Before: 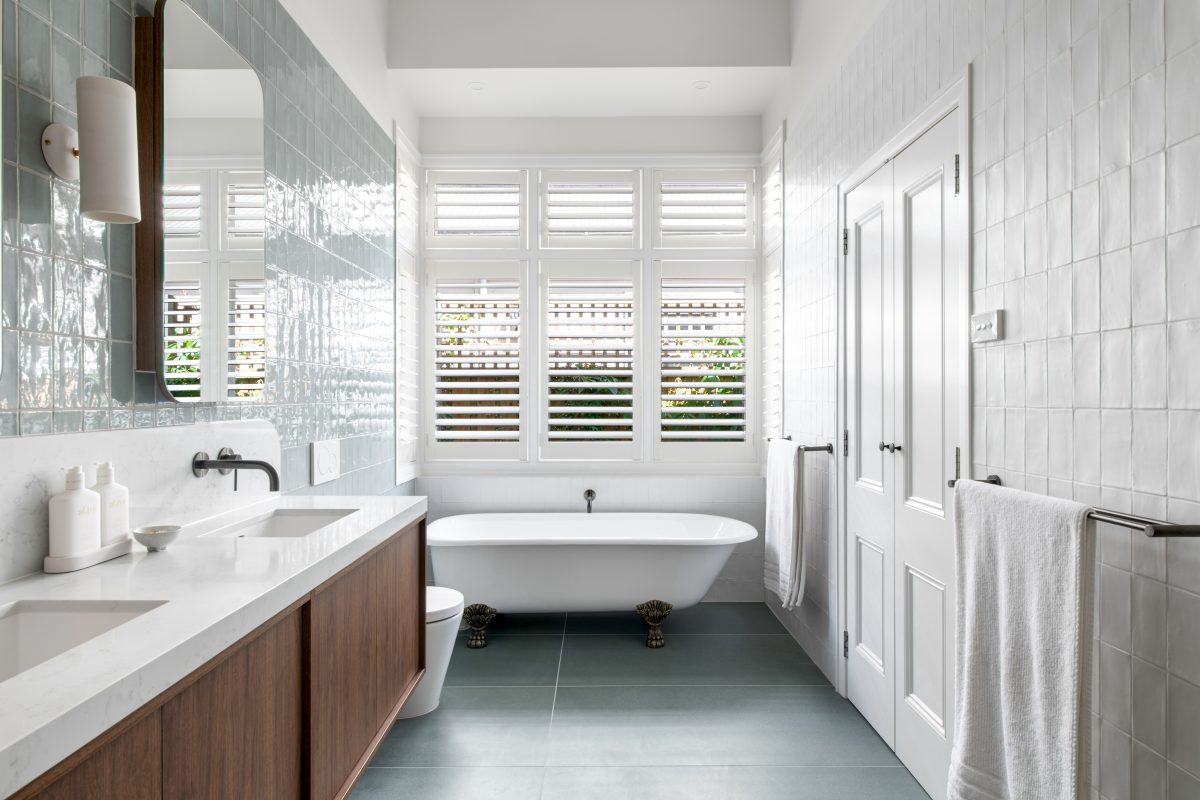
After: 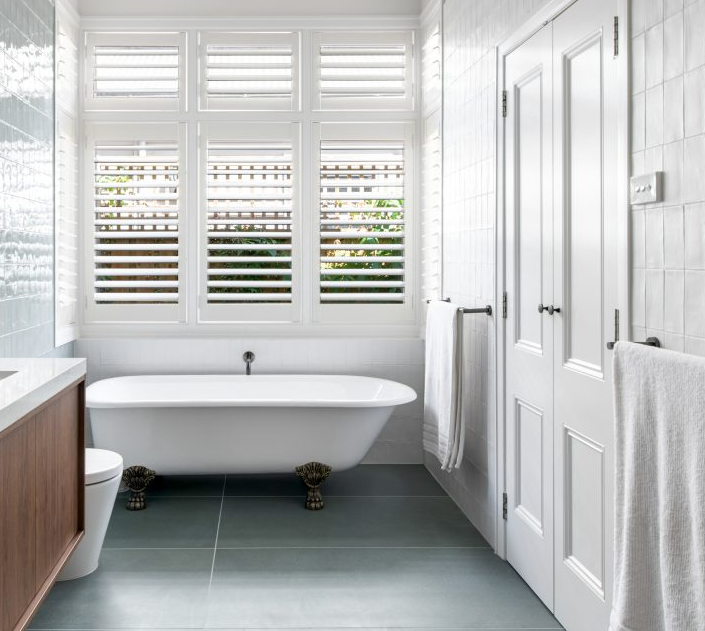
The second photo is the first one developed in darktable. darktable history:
crop and rotate: left 28.469%, top 17.255%, right 12.763%, bottom 3.841%
